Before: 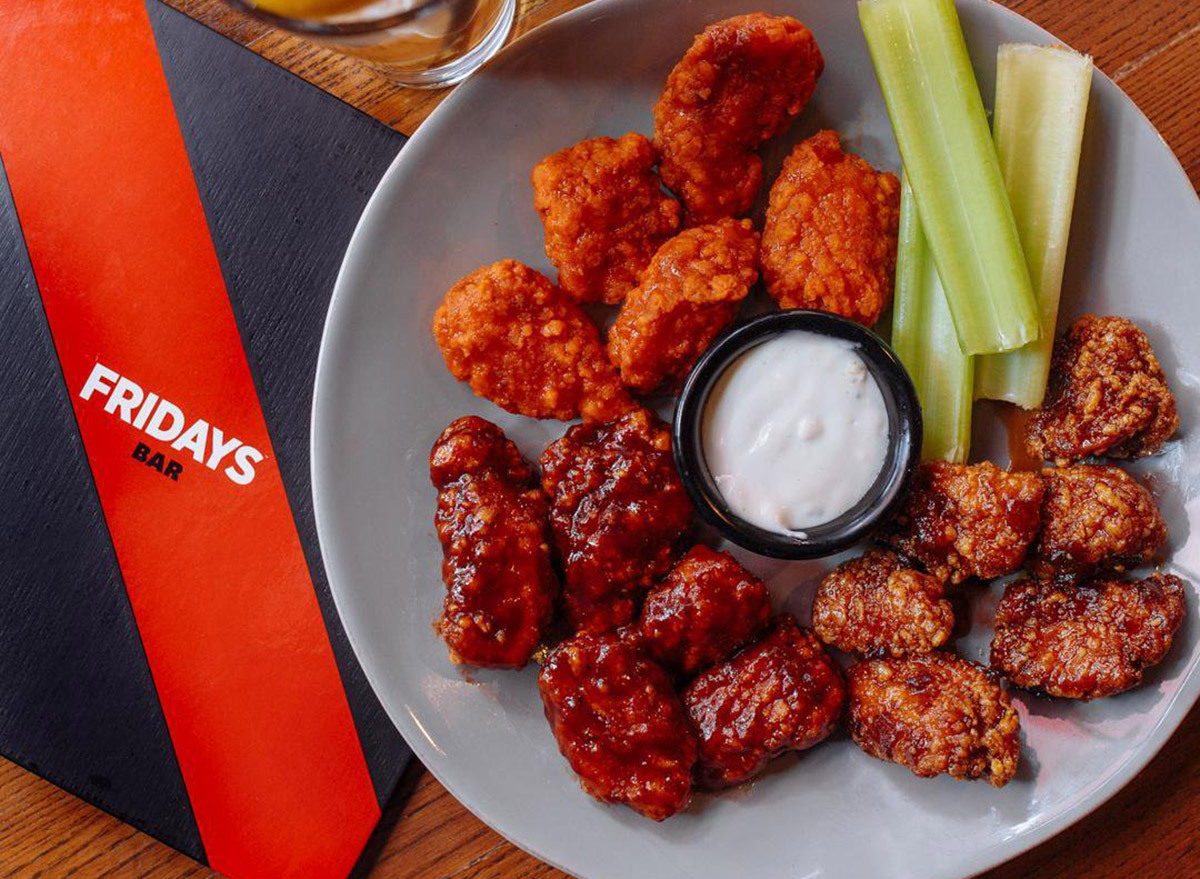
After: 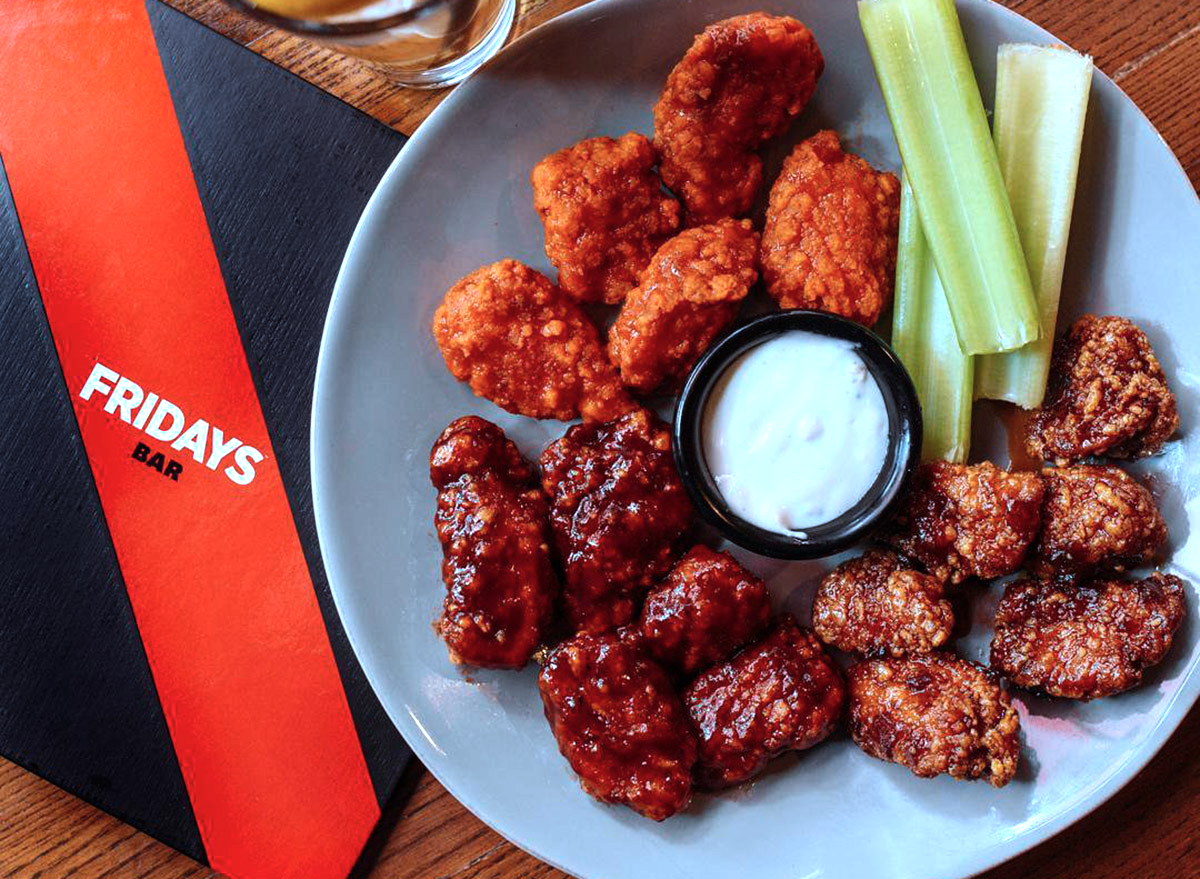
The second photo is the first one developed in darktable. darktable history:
tone equalizer: -8 EV -0.75 EV, -7 EV -0.7 EV, -6 EV -0.6 EV, -5 EV -0.4 EV, -3 EV 0.4 EV, -2 EV 0.6 EV, -1 EV 0.7 EV, +0 EV 0.75 EV, edges refinement/feathering 500, mask exposure compensation -1.57 EV, preserve details no
color correction: highlights a* -9.35, highlights b* -23.15
